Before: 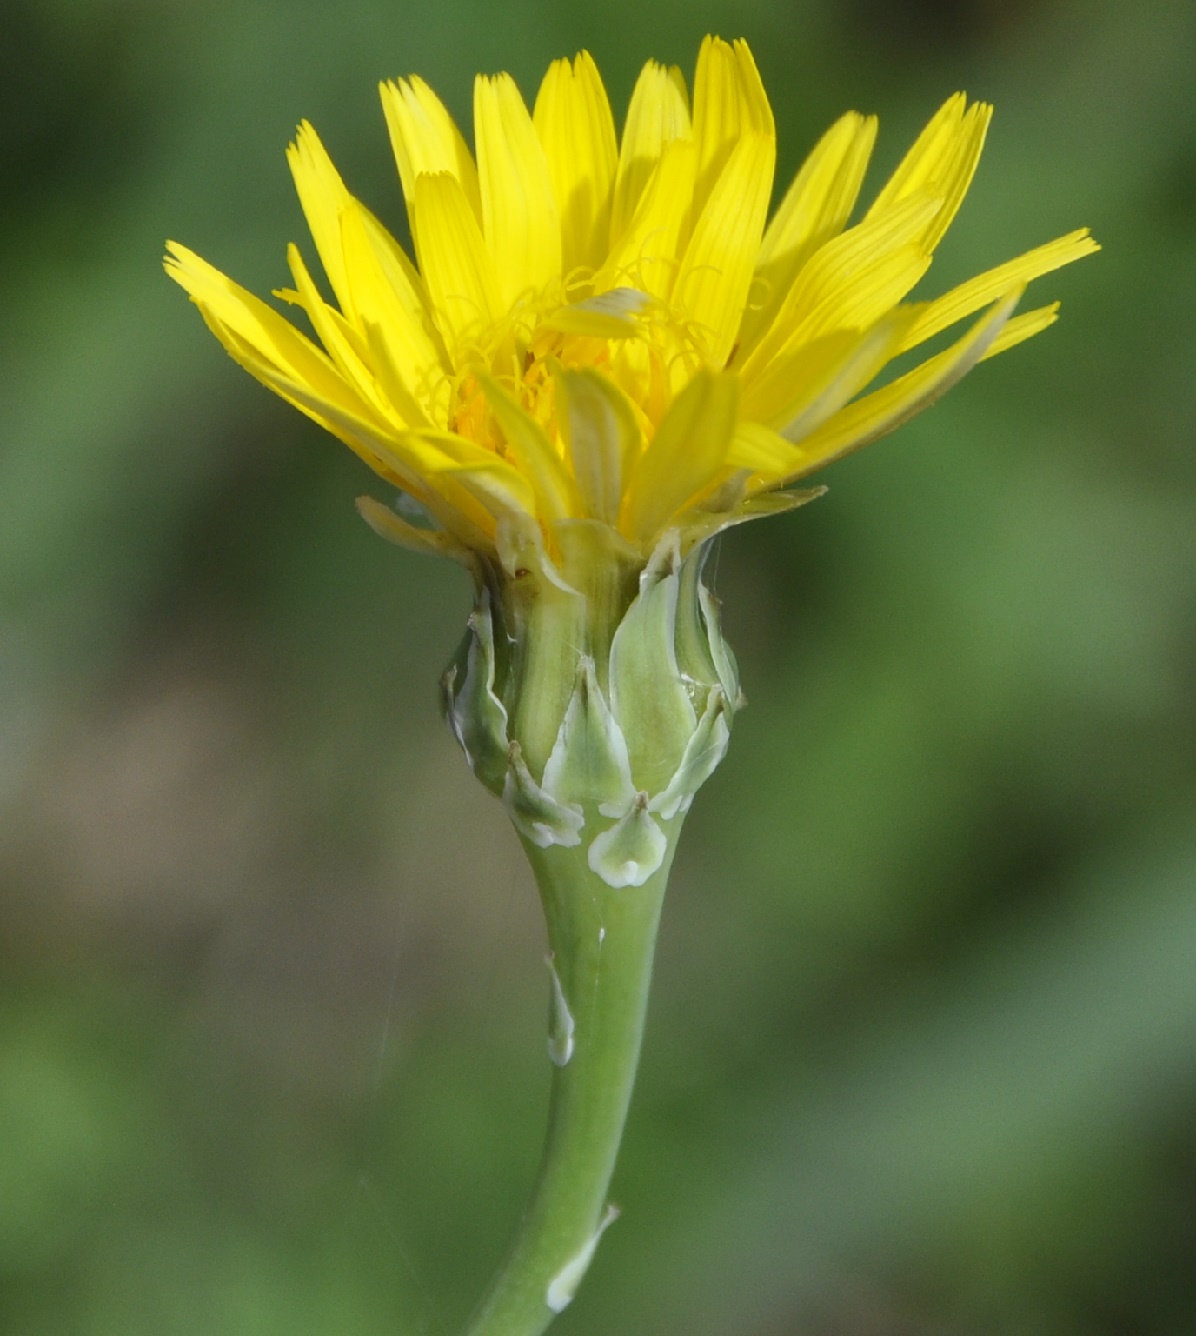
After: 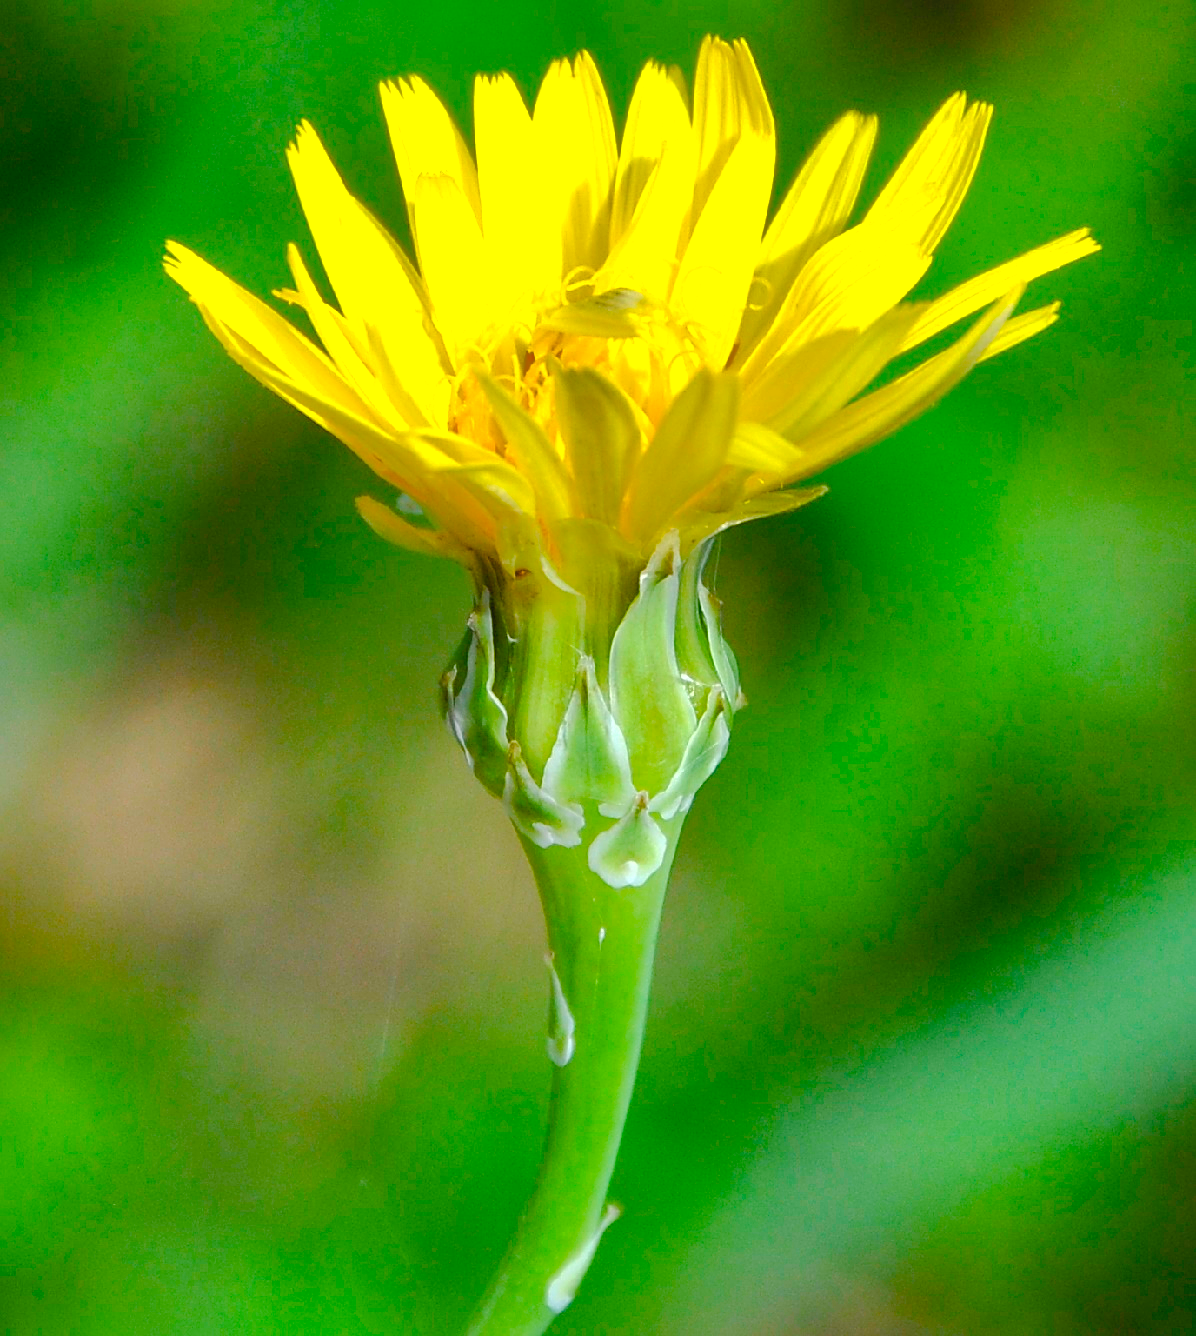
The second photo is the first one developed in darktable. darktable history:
contrast brightness saturation: contrast 0.075, brightness 0.084, saturation 0.185
sharpen: on, module defaults
tone equalizer: -8 EV -0.44 EV, -7 EV -0.402 EV, -6 EV -0.349 EV, -5 EV -0.194 EV, -3 EV 0.202 EV, -2 EV 0.321 EV, -1 EV 0.388 EV, +0 EV 0.434 EV, mask exposure compensation -0.5 EV
shadows and highlights: shadows 40.27, highlights -59.92, highlights color adjustment 0.044%
exposure: exposure 0.188 EV, compensate highlight preservation false
color balance rgb: linear chroma grading › global chroma 20.15%, perceptual saturation grading › global saturation 20%, perceptual saturation grading › highlights -25.053%, perceptual saturation grading › shadows 49.278%, perceptual brilliance grading › mid-tones 9.612%, perceptual brilliance grading › shadows 14.751%
